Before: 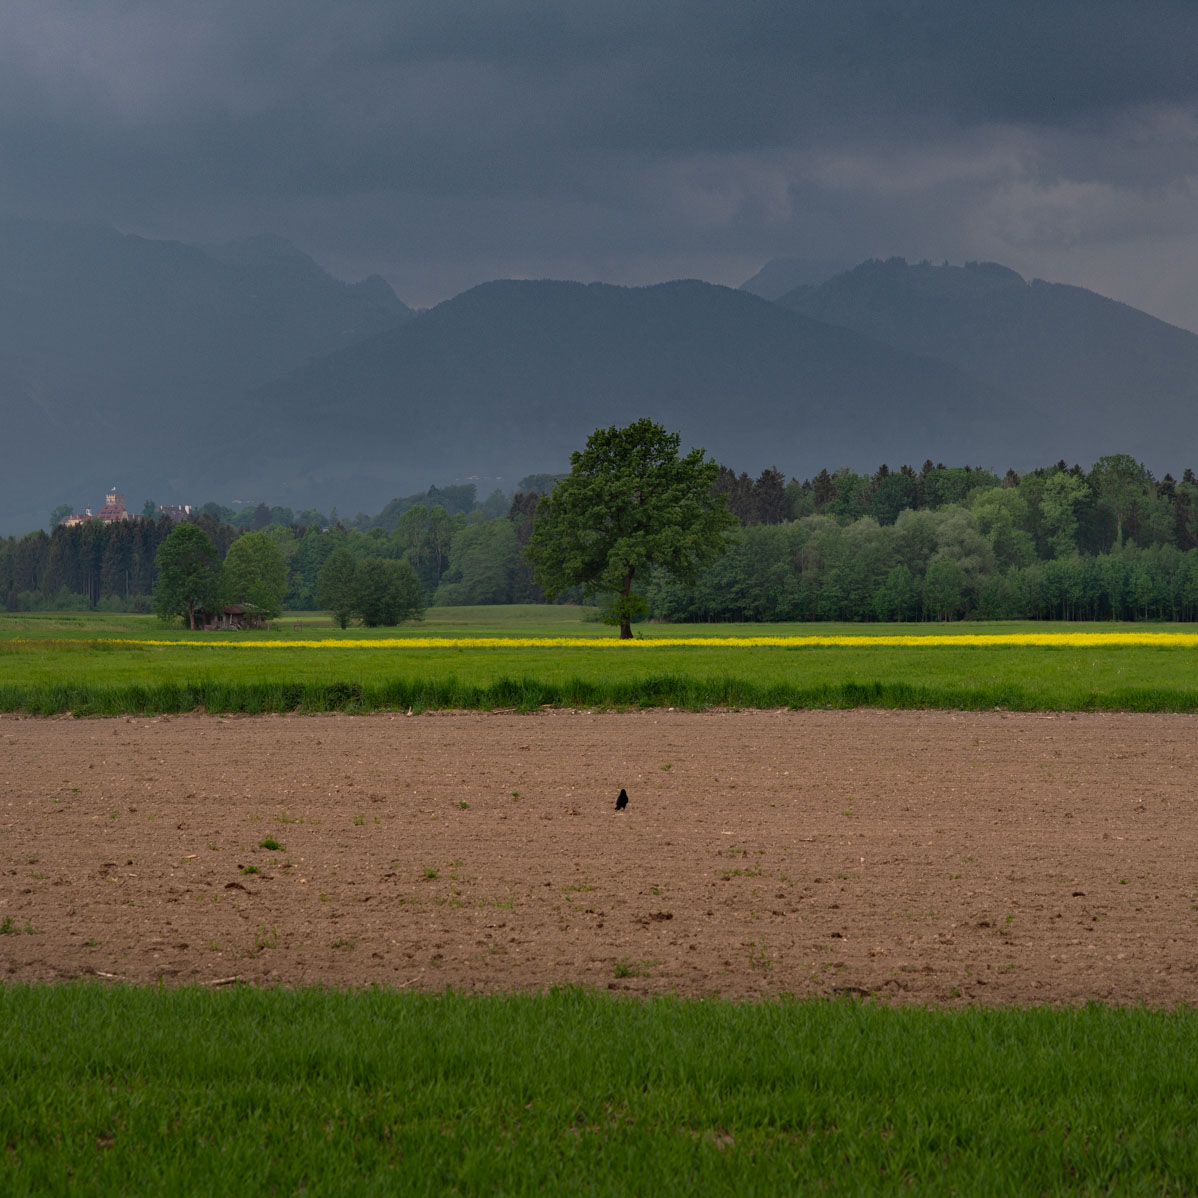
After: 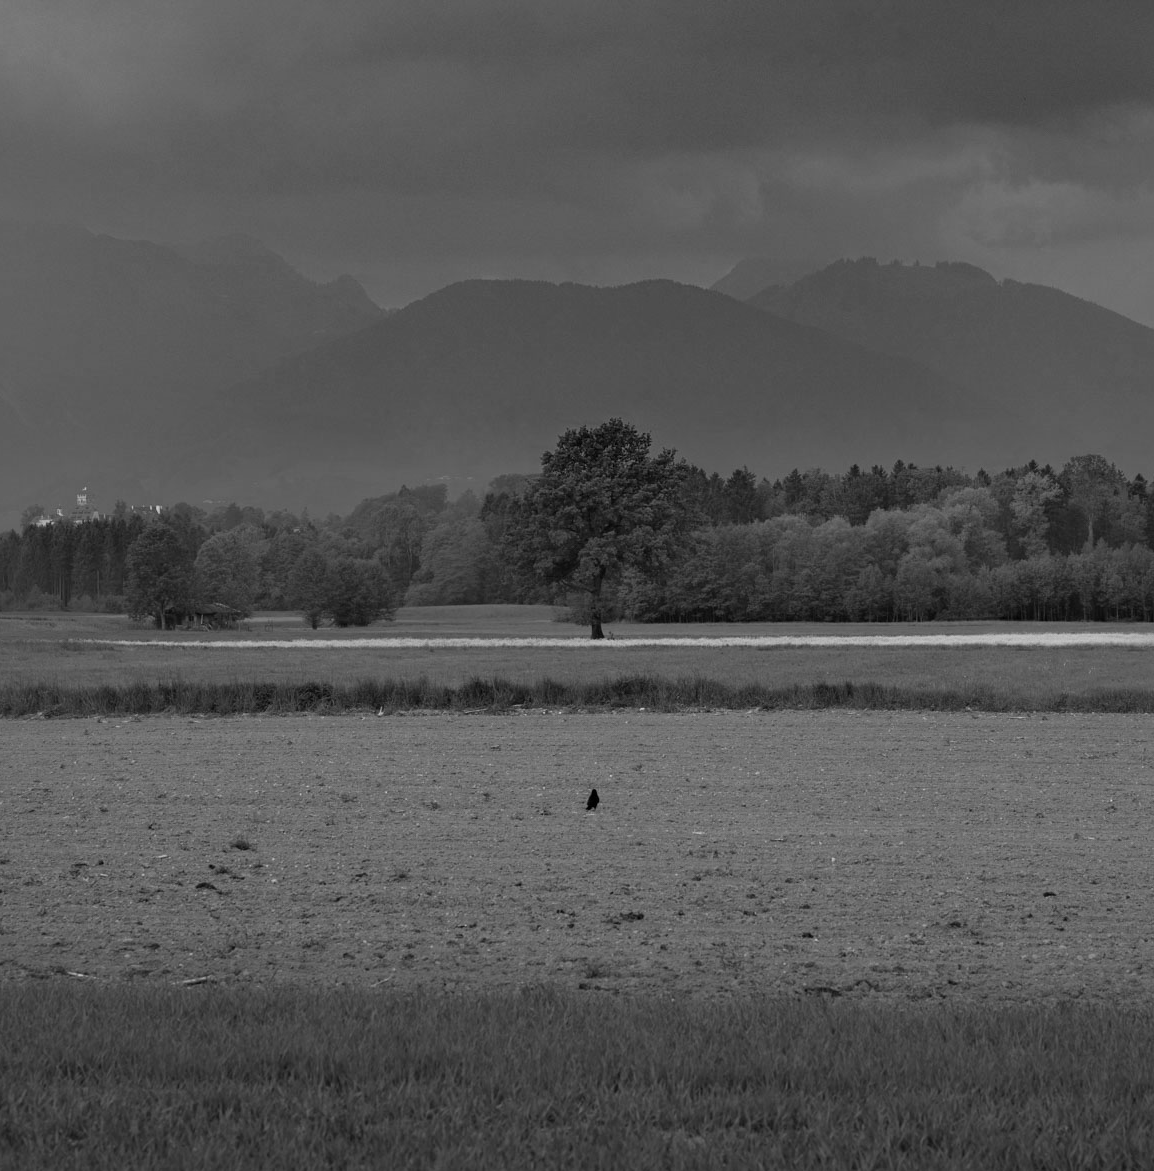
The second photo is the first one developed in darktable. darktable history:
crop and rotate: left 2.536%, right 1.107%, bottom 2.246%
monochrome: size 1
